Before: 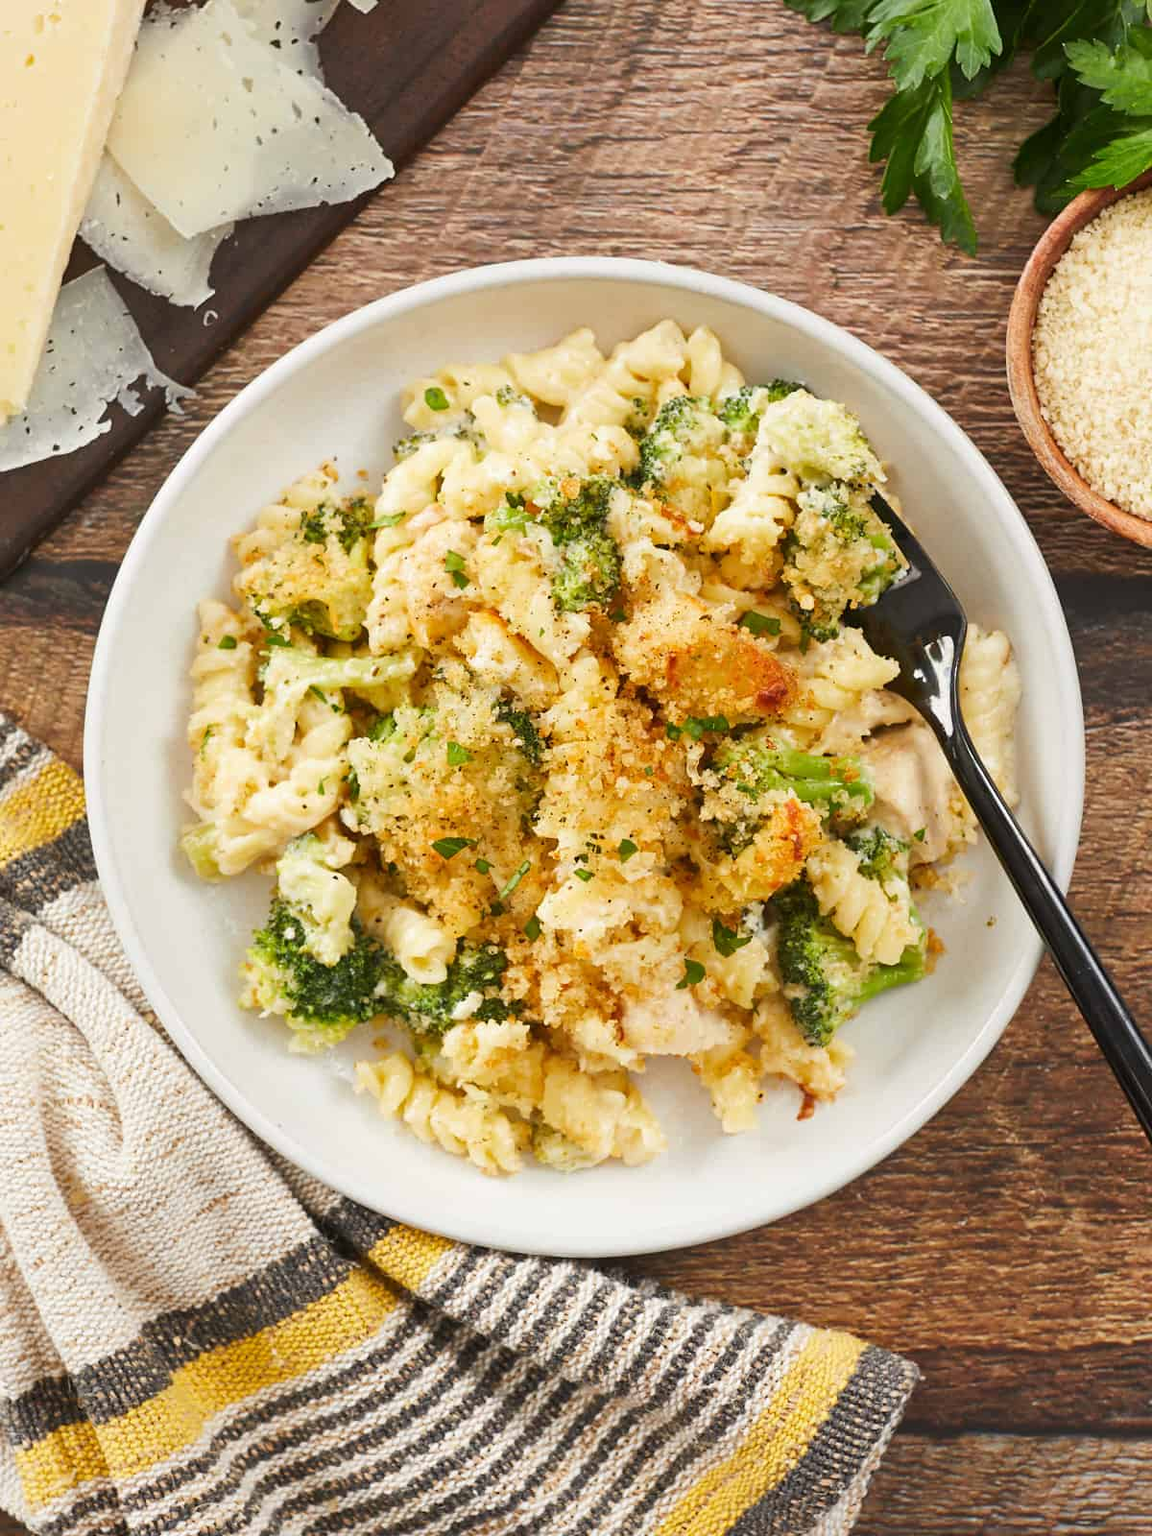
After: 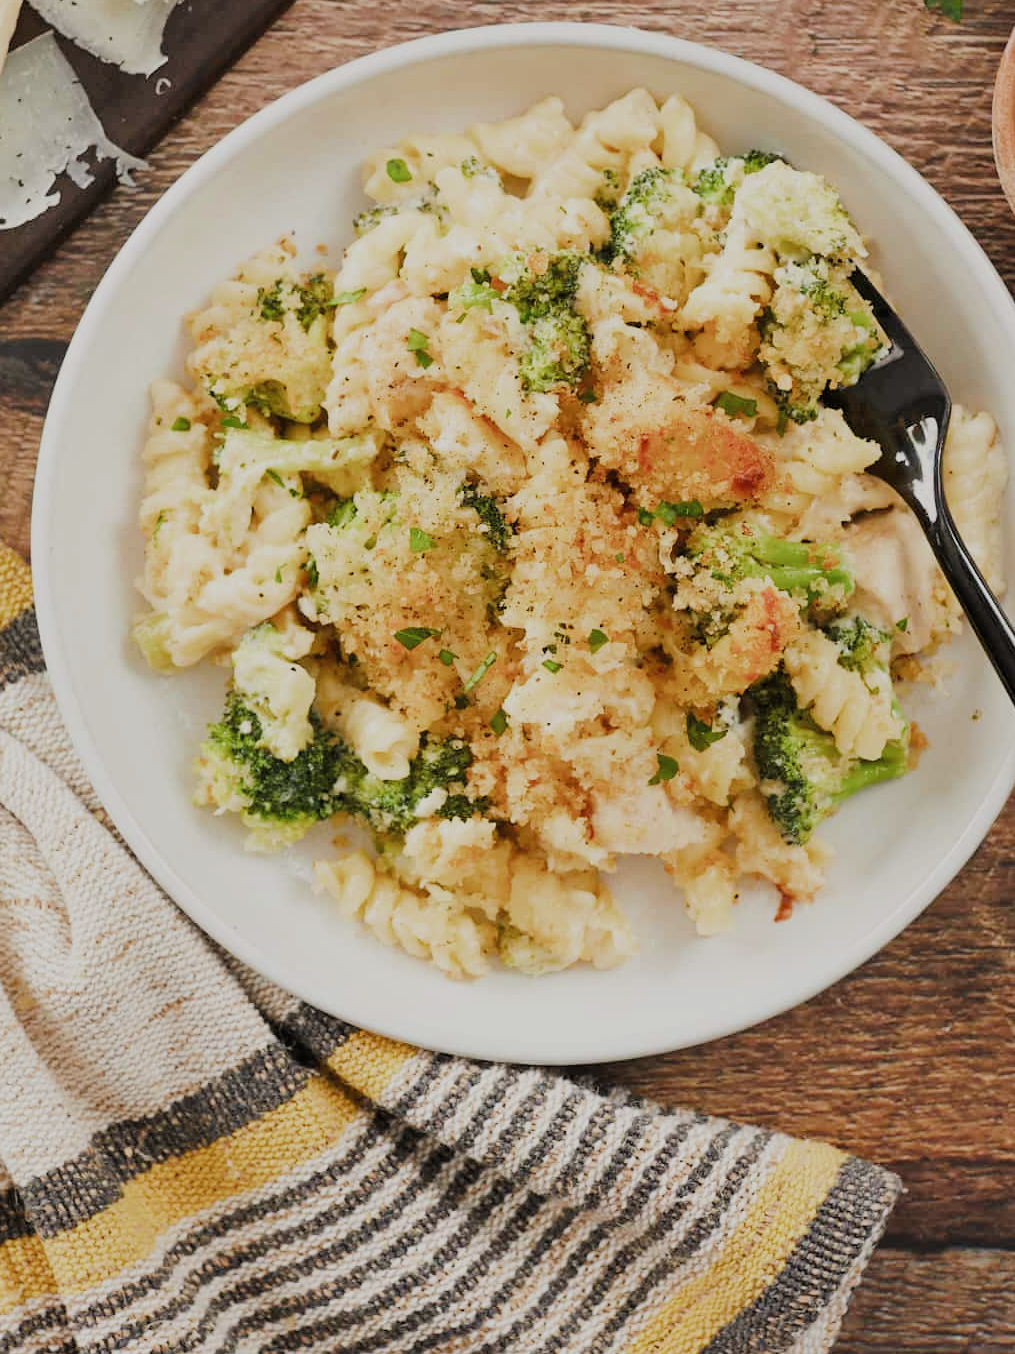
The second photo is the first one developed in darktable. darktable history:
crop and rotate: left 4.691%, top 15.328%, right 10.705%
filmic rgb: black relative exposure -7.65 EV, white relative exposure 4.56 EV, threshold 2.98 EV, hardness 3.61, add noise in highlights 0.001, preserve chrominance max RGB, color science v3 (2019), use custom middle-gray values true, contrast in highlights soft, enable highlight reconstruction true
exposure: compensate highlight preservation false
